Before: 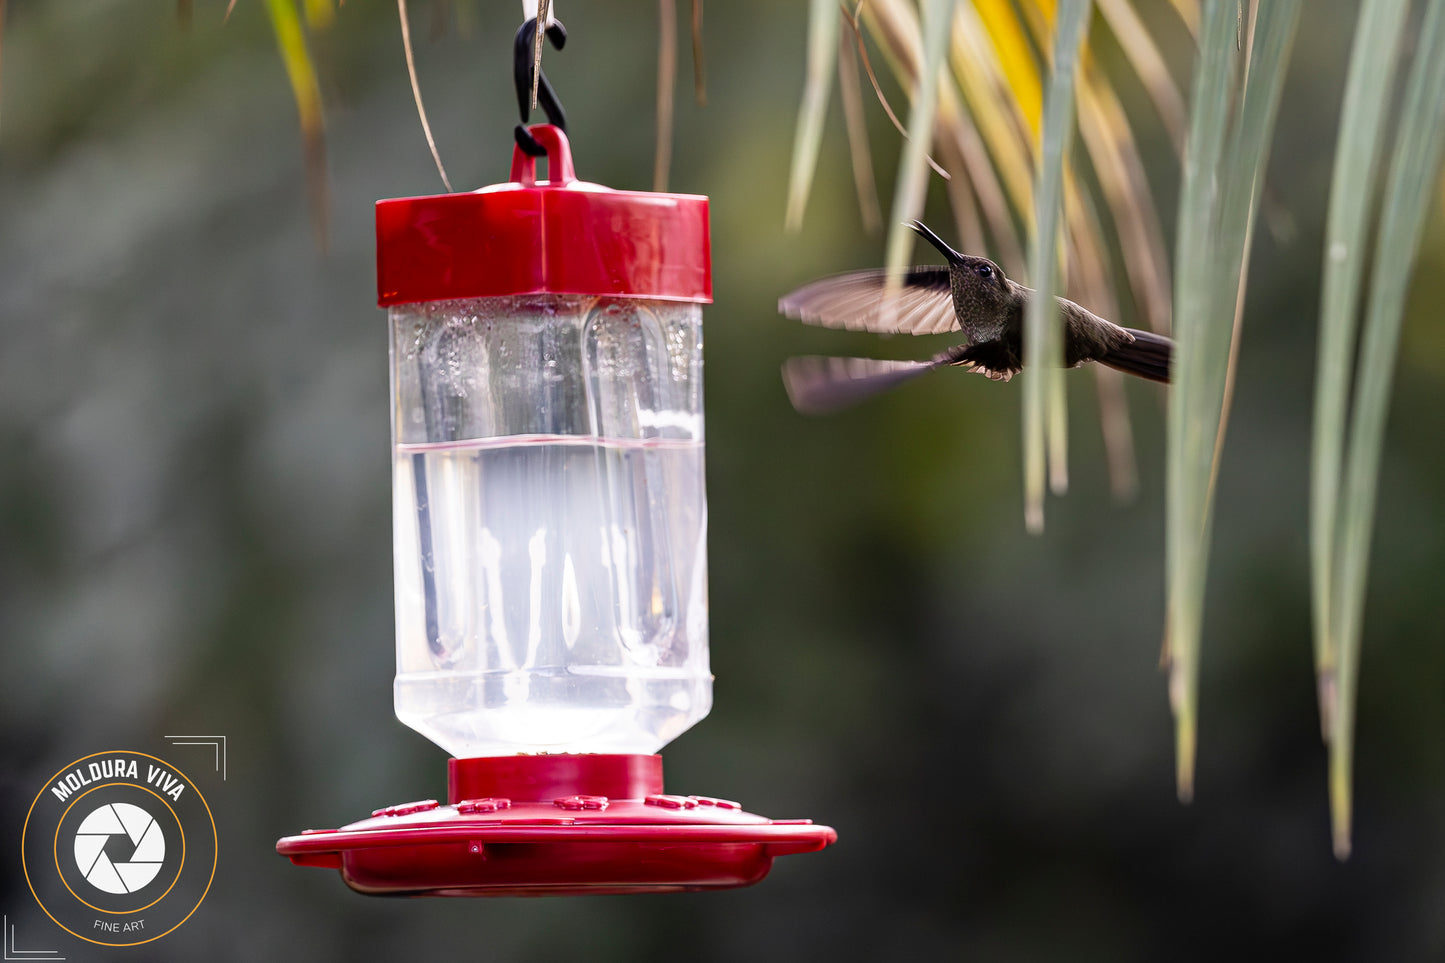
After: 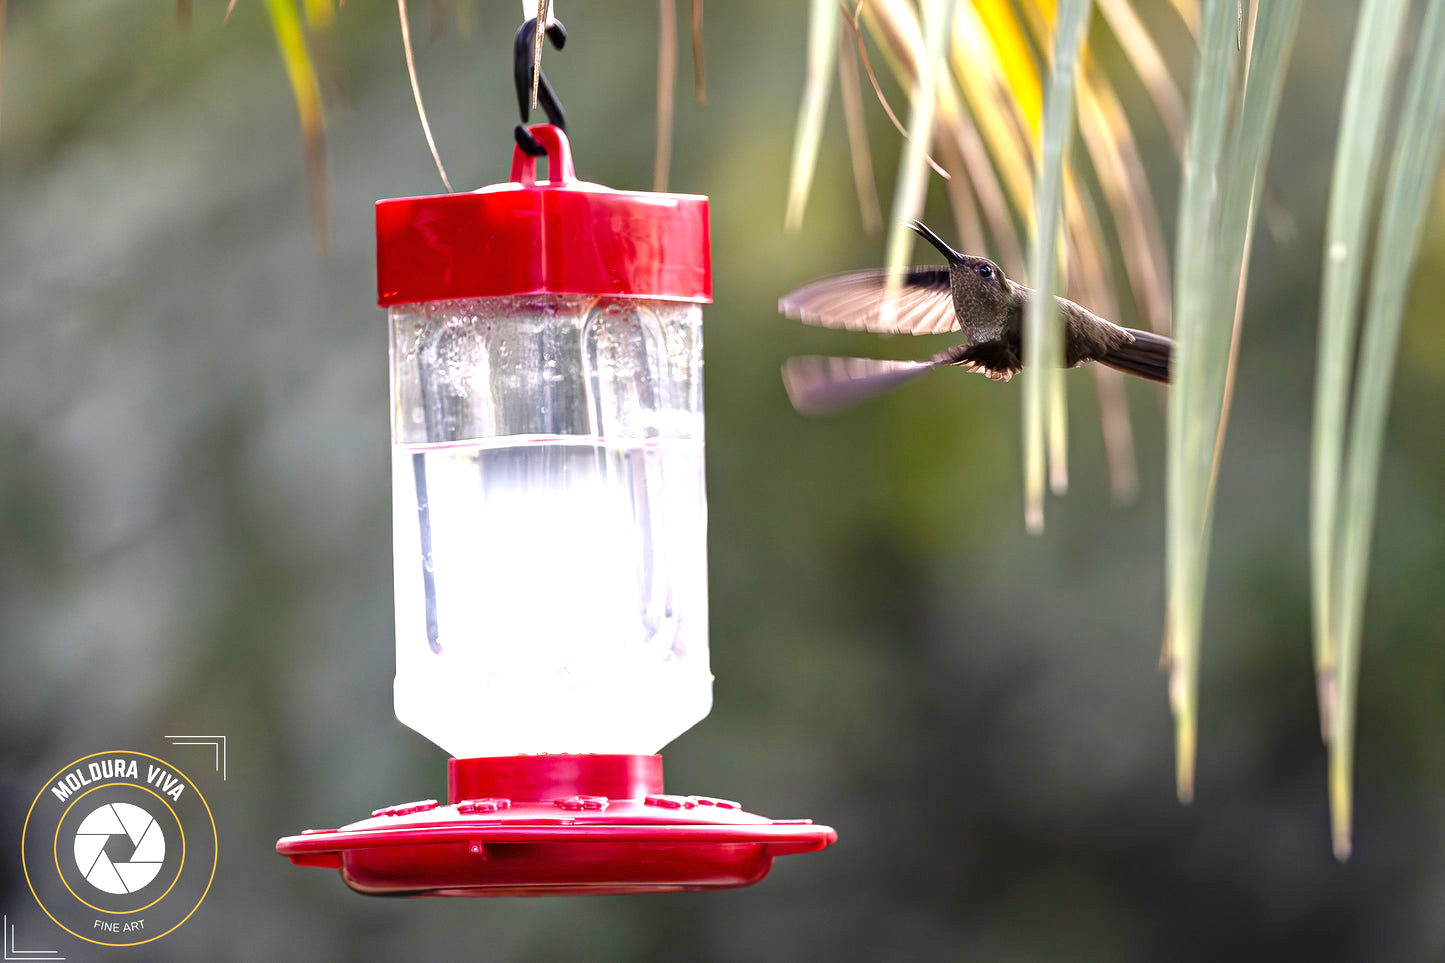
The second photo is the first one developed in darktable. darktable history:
exposure: black level correction 0, exposure 1.2 EV, compensate exposure bias true, compensate highlight preservation false
tone equalizer: -8 EV 0.25 EV, -7 EV 0.417 EV, -6 EV 0.417 EV, -5 EV 0.25 EV, -3 EV -0.25 EV, -2 EV -0.417 EV, -1 EV -0.417 EV, +0 EV -0.25 EV, edges refinement/feathering 500, mask exposure compensation -1.57 EV, preserve details guided filter
